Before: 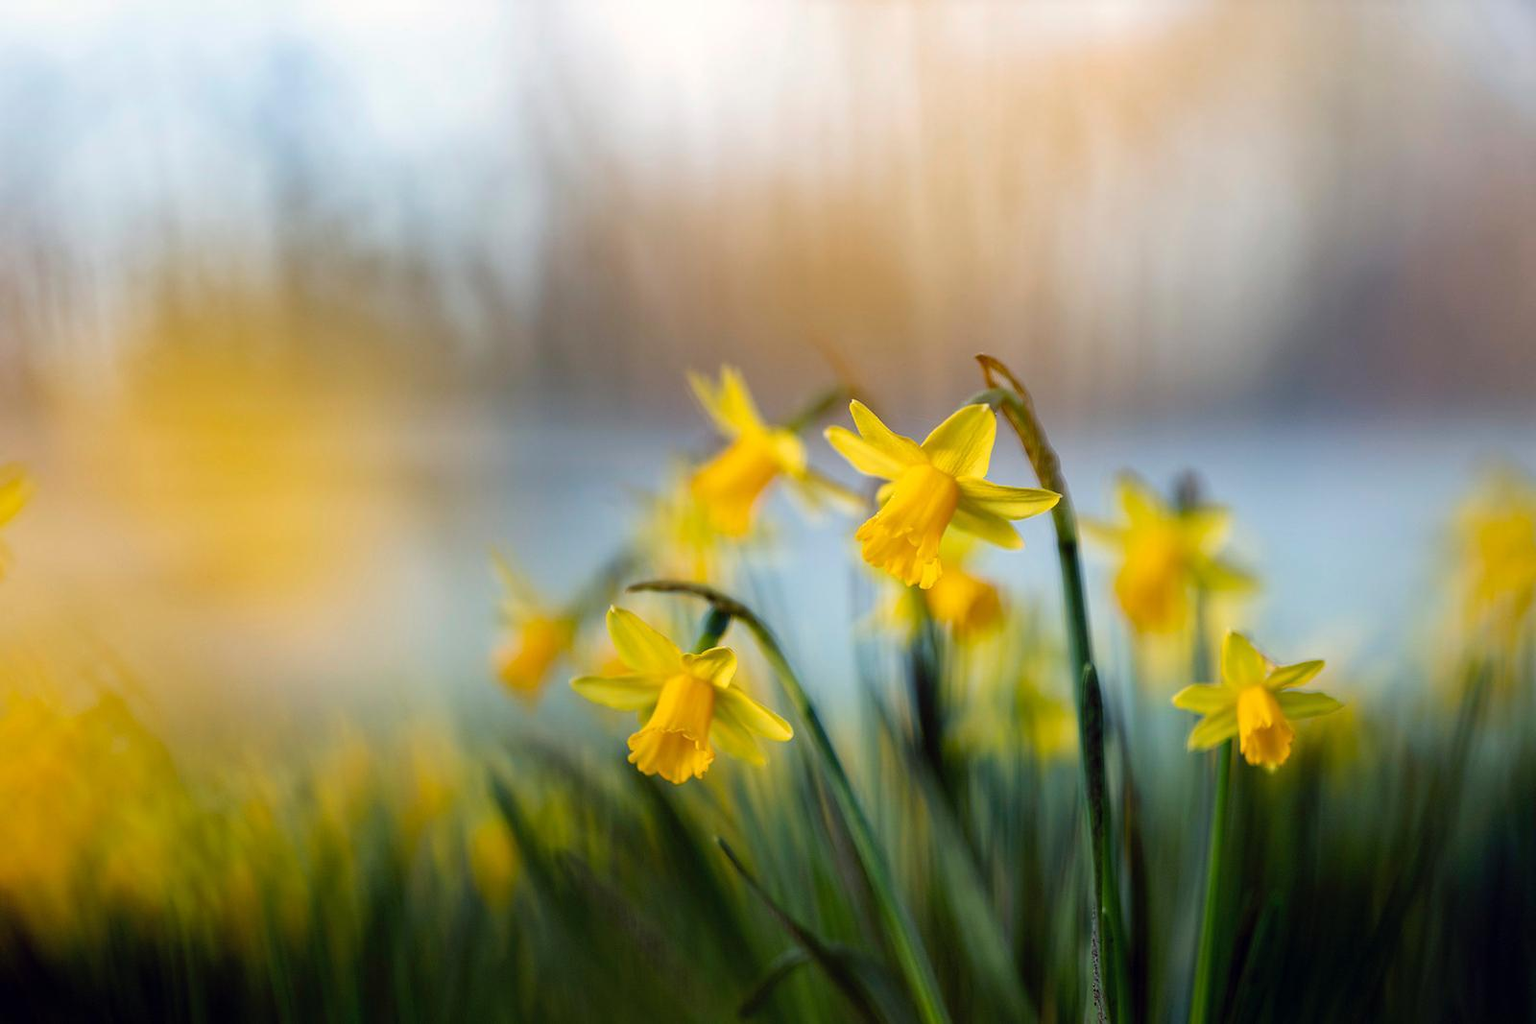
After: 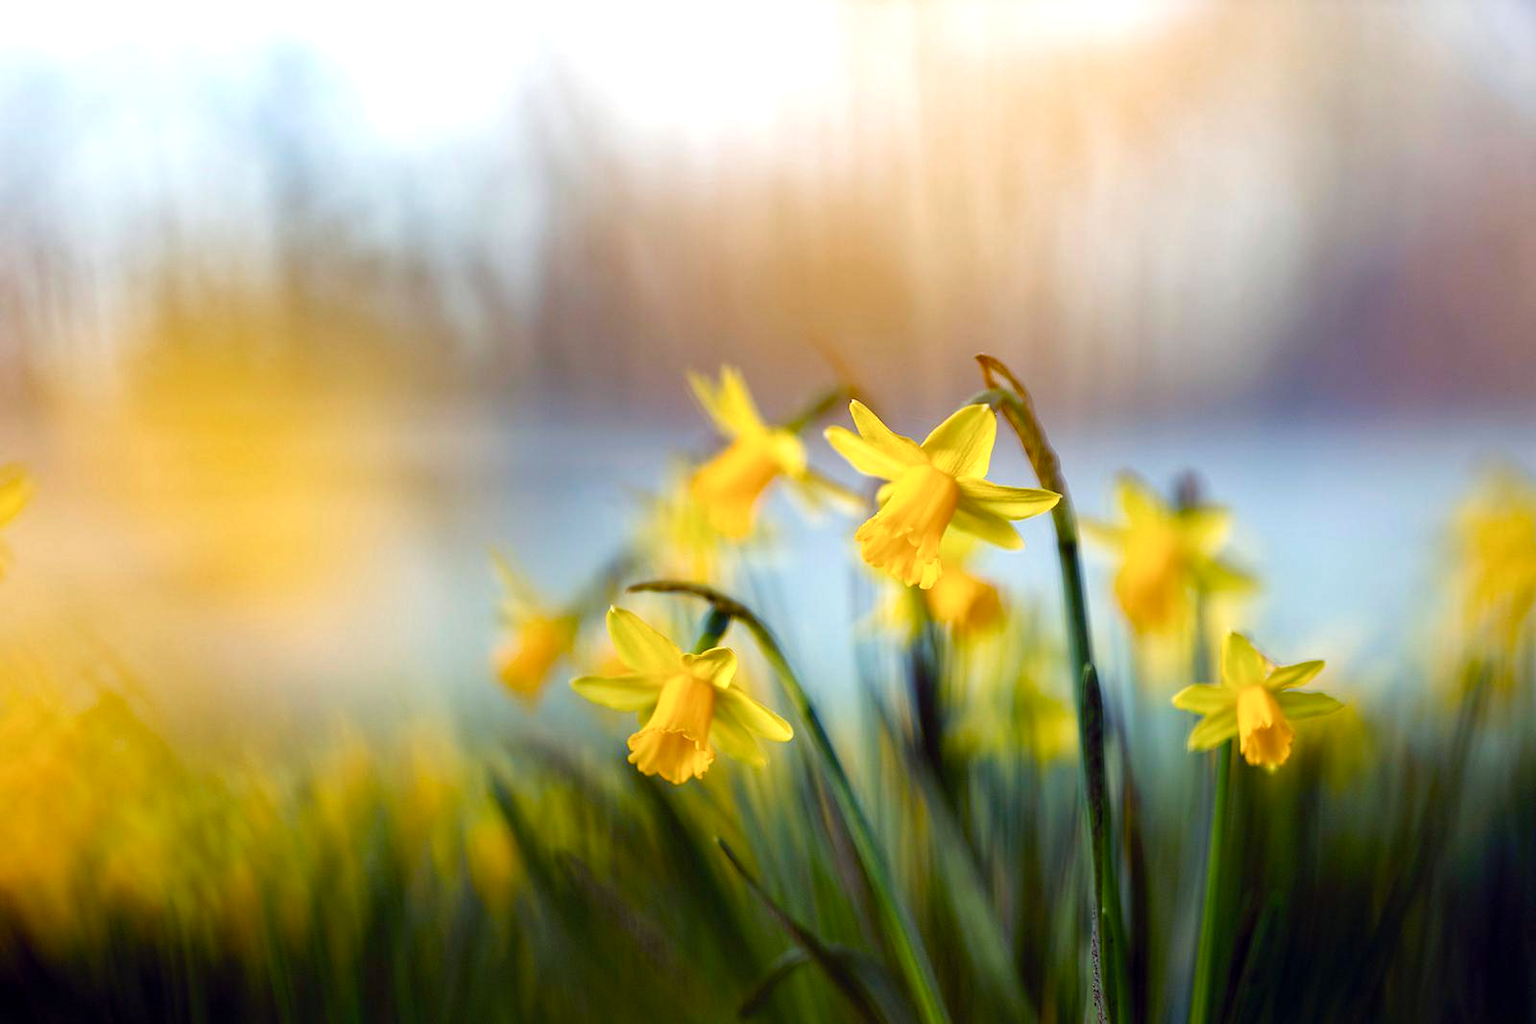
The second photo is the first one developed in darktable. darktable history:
color balance rgb: shadows lift › luminance 0.401%, shadows lift › chroma 6.971%, shadows lift › hue 301.57°, perceptual saturation grading › global saturation 0.662%, perceptual saturation grading › highlights -18.277%, perceptual saturation grading › mid-tones 7.299%, perceptual saturation grading › shadows 27.993%, perceptual brilliance grading › global brilliance 10.091%, global vibrance 20%
